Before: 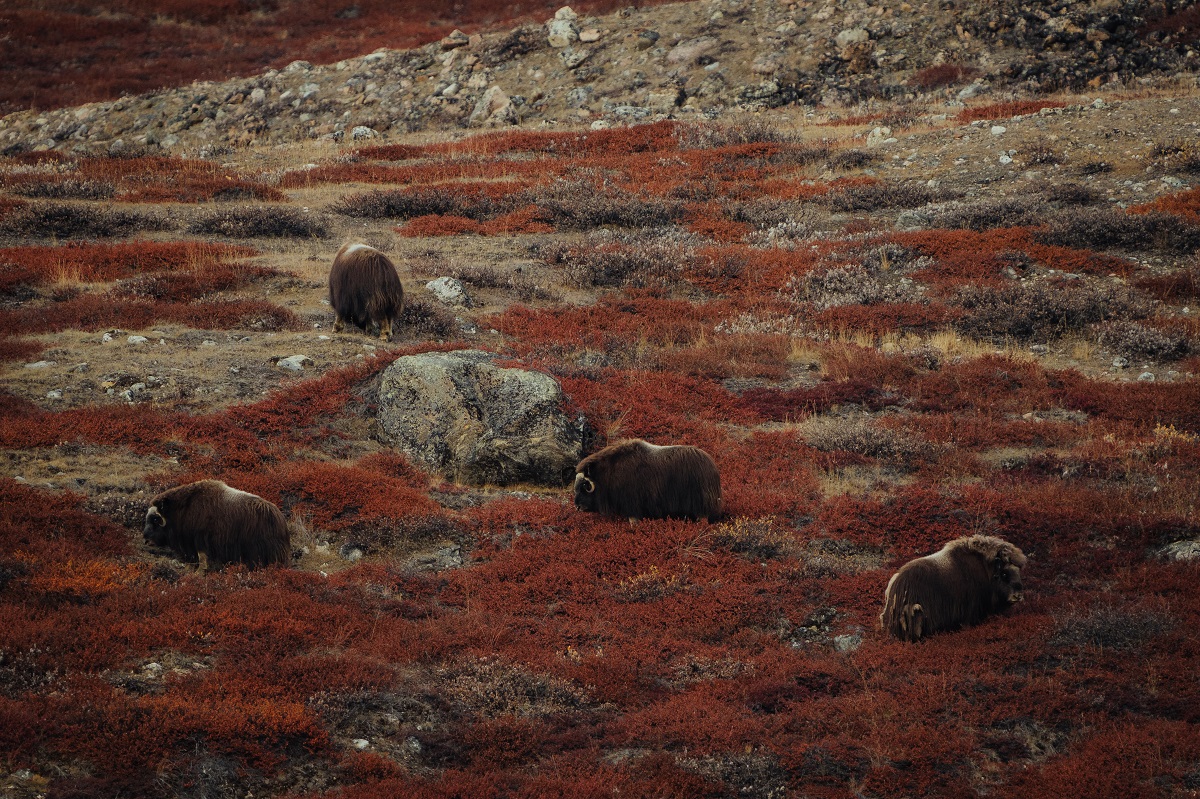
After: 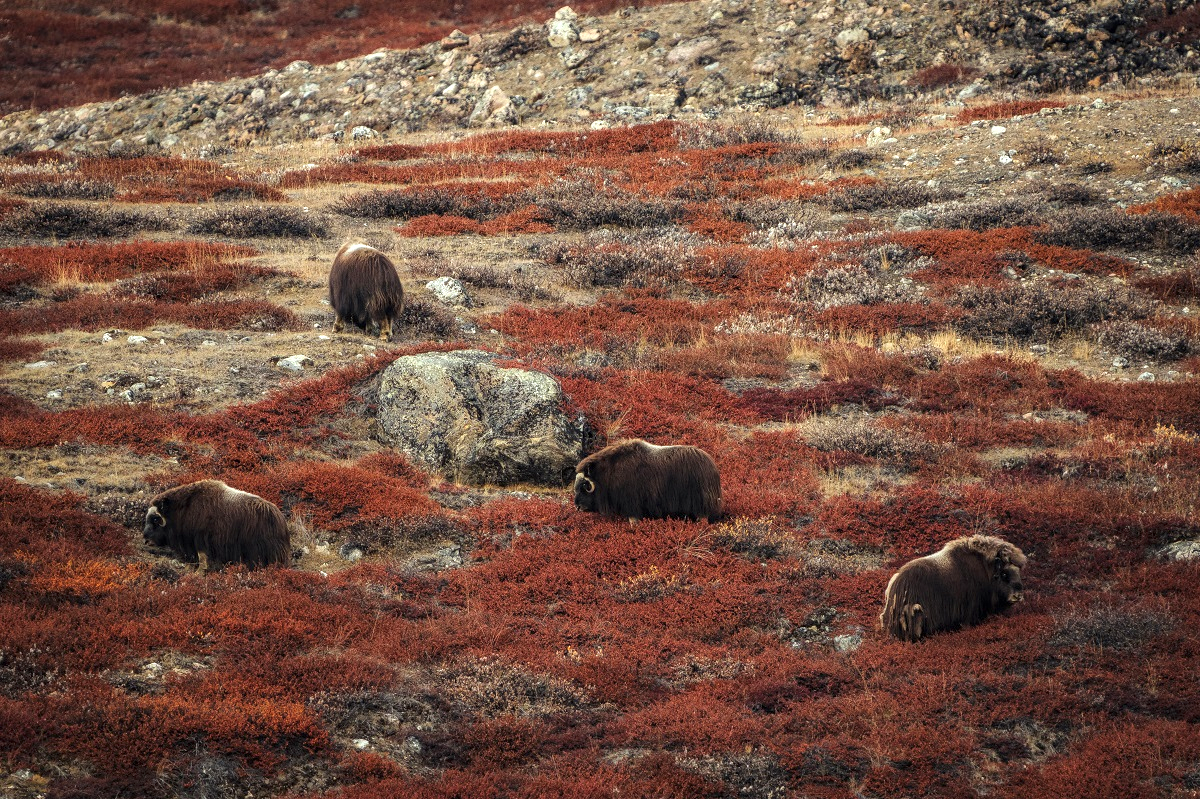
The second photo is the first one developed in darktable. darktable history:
local contrast: on, module defaults
exposure: black level correction -0.001, exposure 0.905 EV, compensate highlight preservation false
